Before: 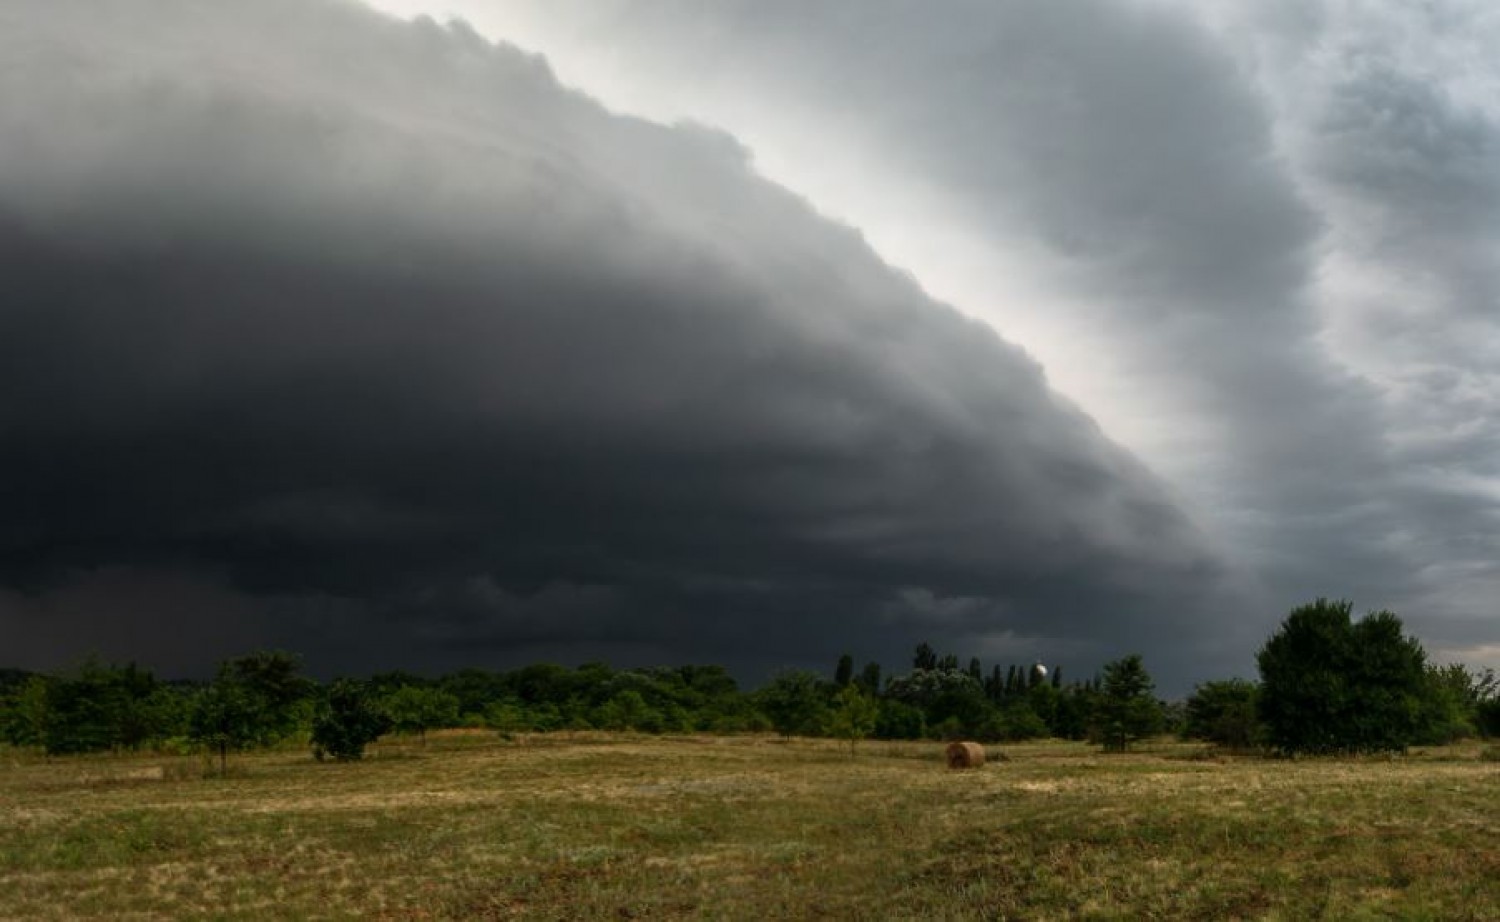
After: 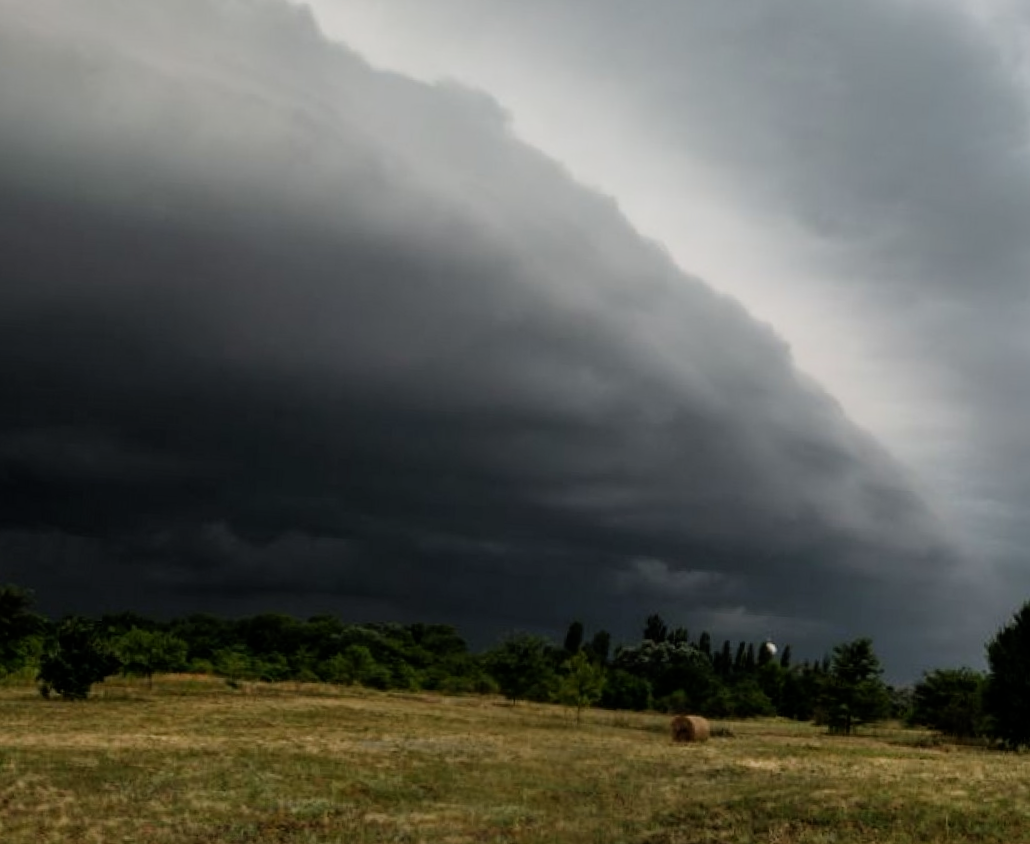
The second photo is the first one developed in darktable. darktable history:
crop and rotate: angle -3.27°, left 14.277%, top 0.028%, right 10.766%, bottom 0.028%
filmic rgb: black relative exposure -8.15 EV, white relative exposure 3.76 EV, hardness 4.46
